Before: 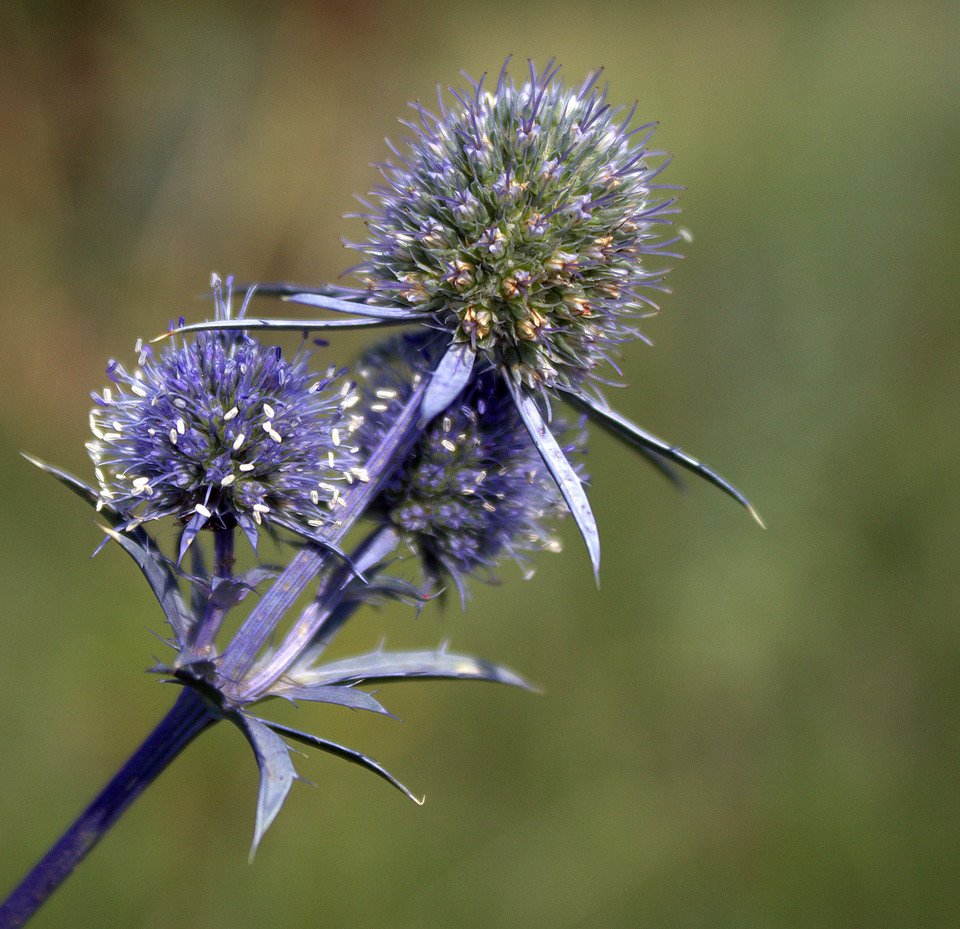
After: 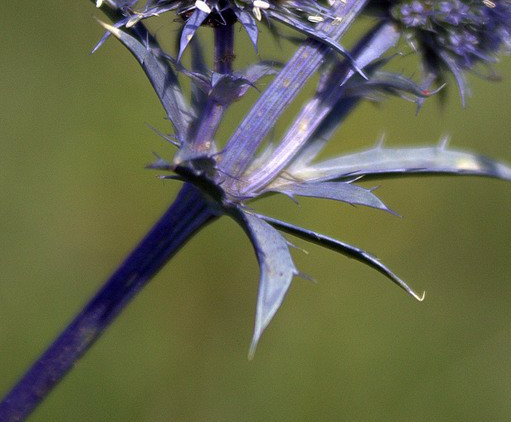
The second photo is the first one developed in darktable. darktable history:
crop and rotate: top 54.297%, right 46.721%, bottom 0.224%
